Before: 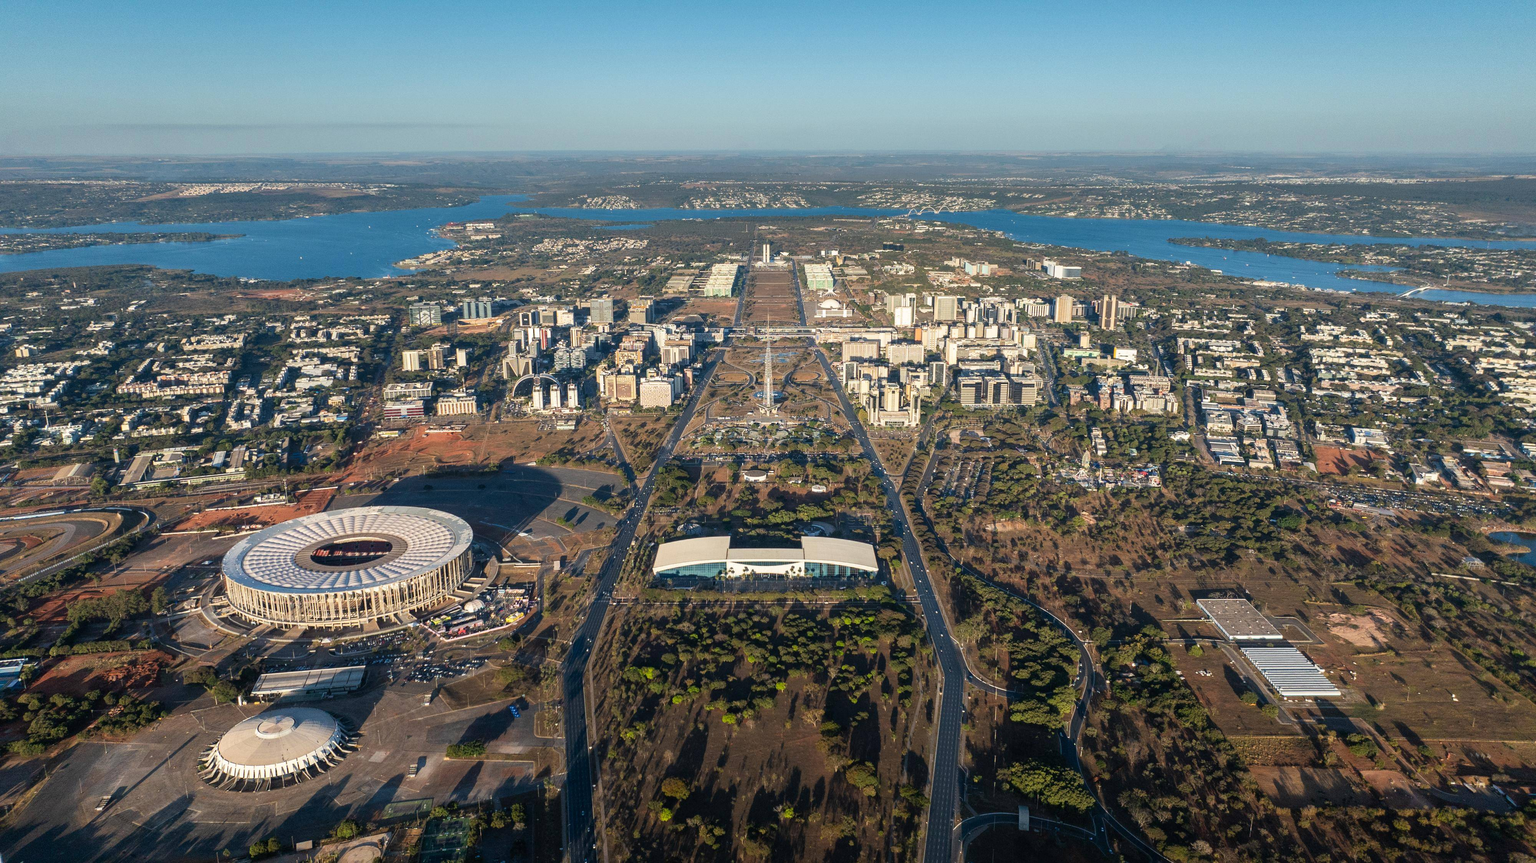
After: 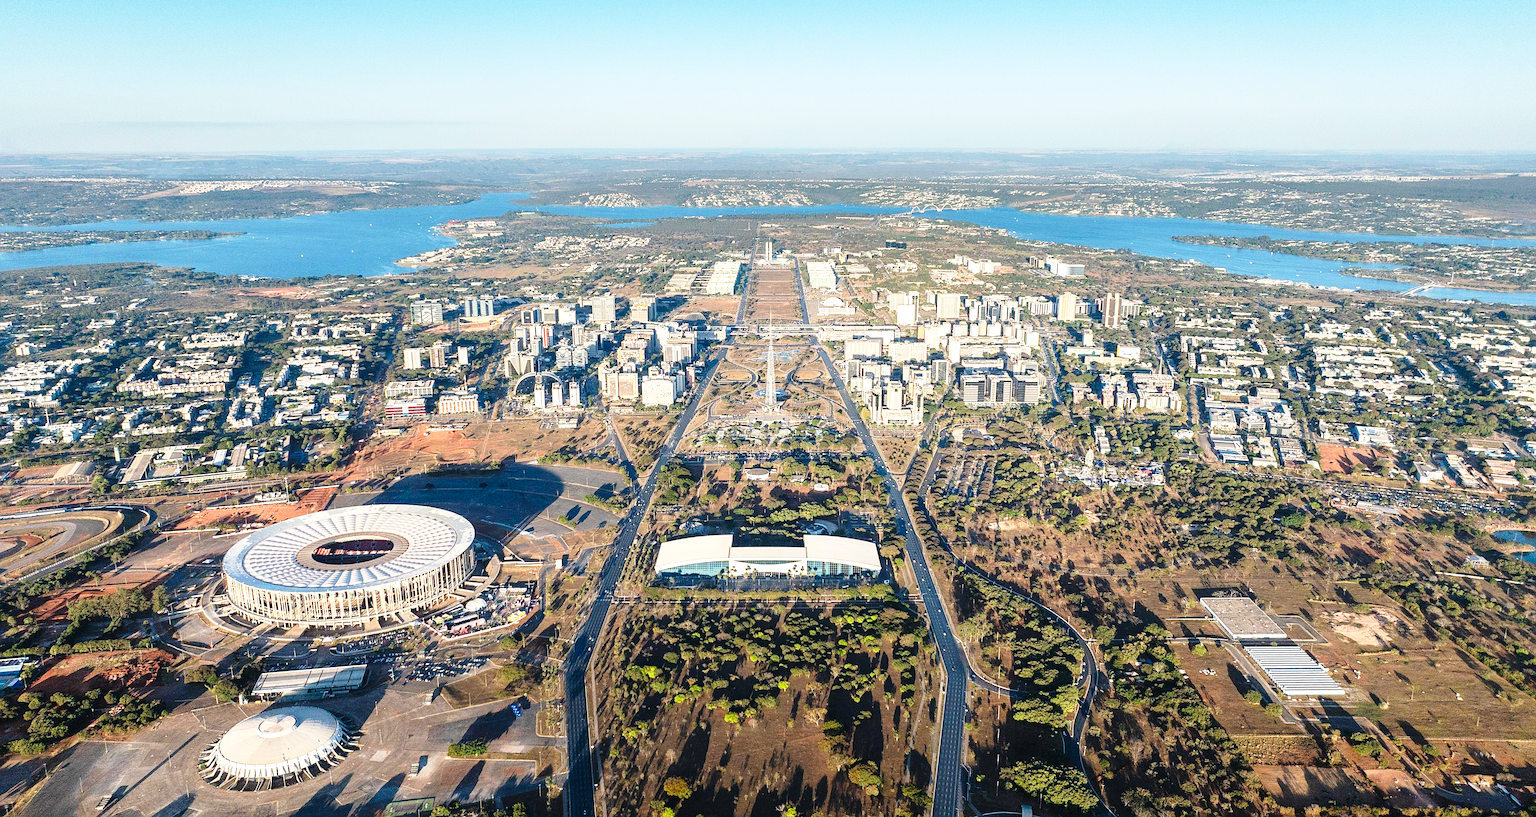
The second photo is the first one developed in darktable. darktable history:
exposure: black level correction 0, exposure 0.499 EV, compensate highlight preservation false
crop: top 0.368%, right 0.258%, bottom 5.088%
base curve: curves: ch0 [(0, 0) (0.028, 0.03) (0.121, 0.232) (0.46, 0.748) (0.859, 0.968) (1, 1)], preserve colors none
sharpen: on, module defaults
